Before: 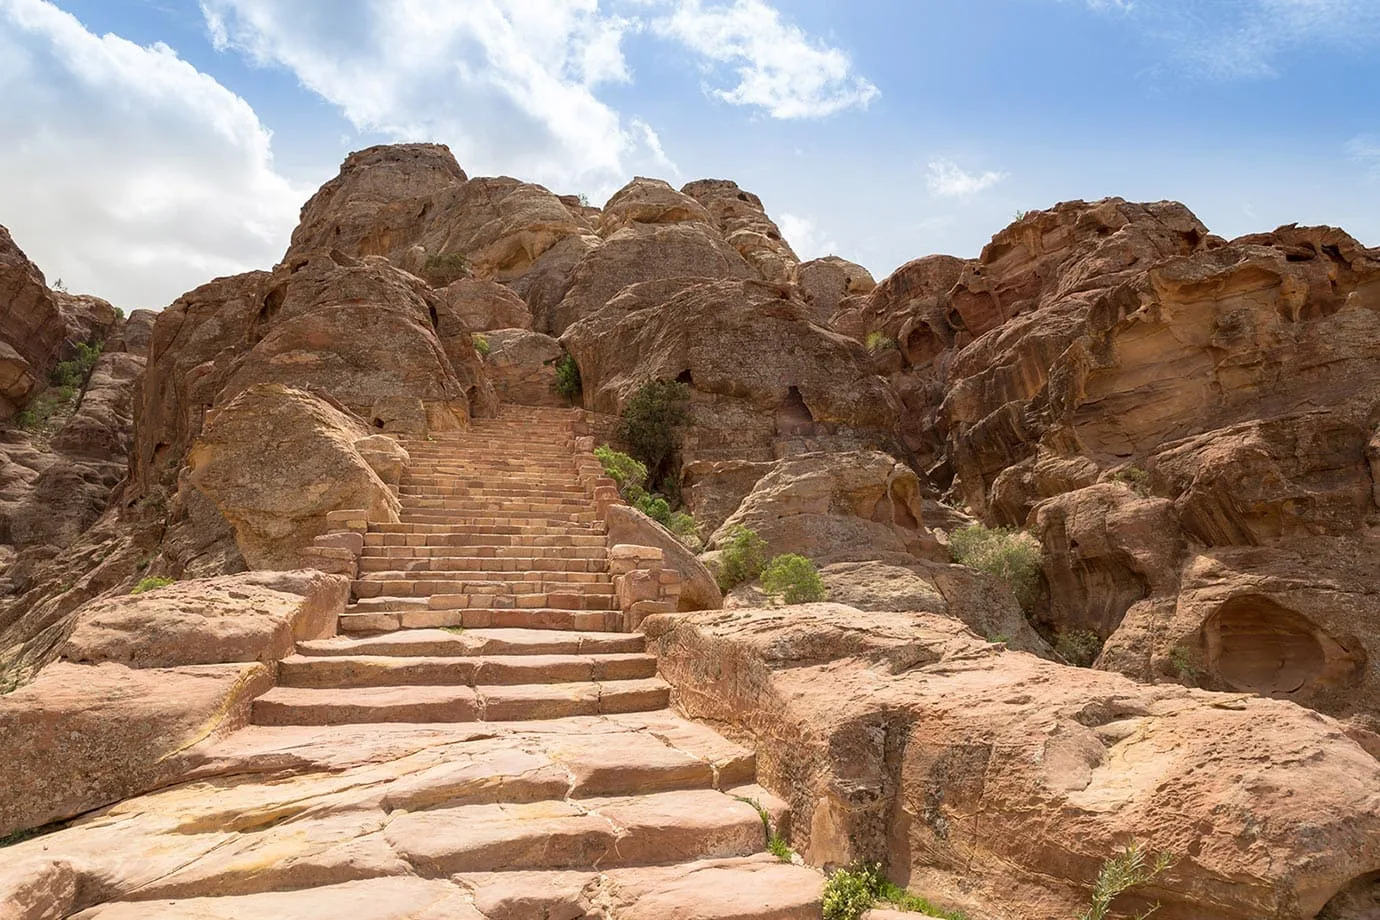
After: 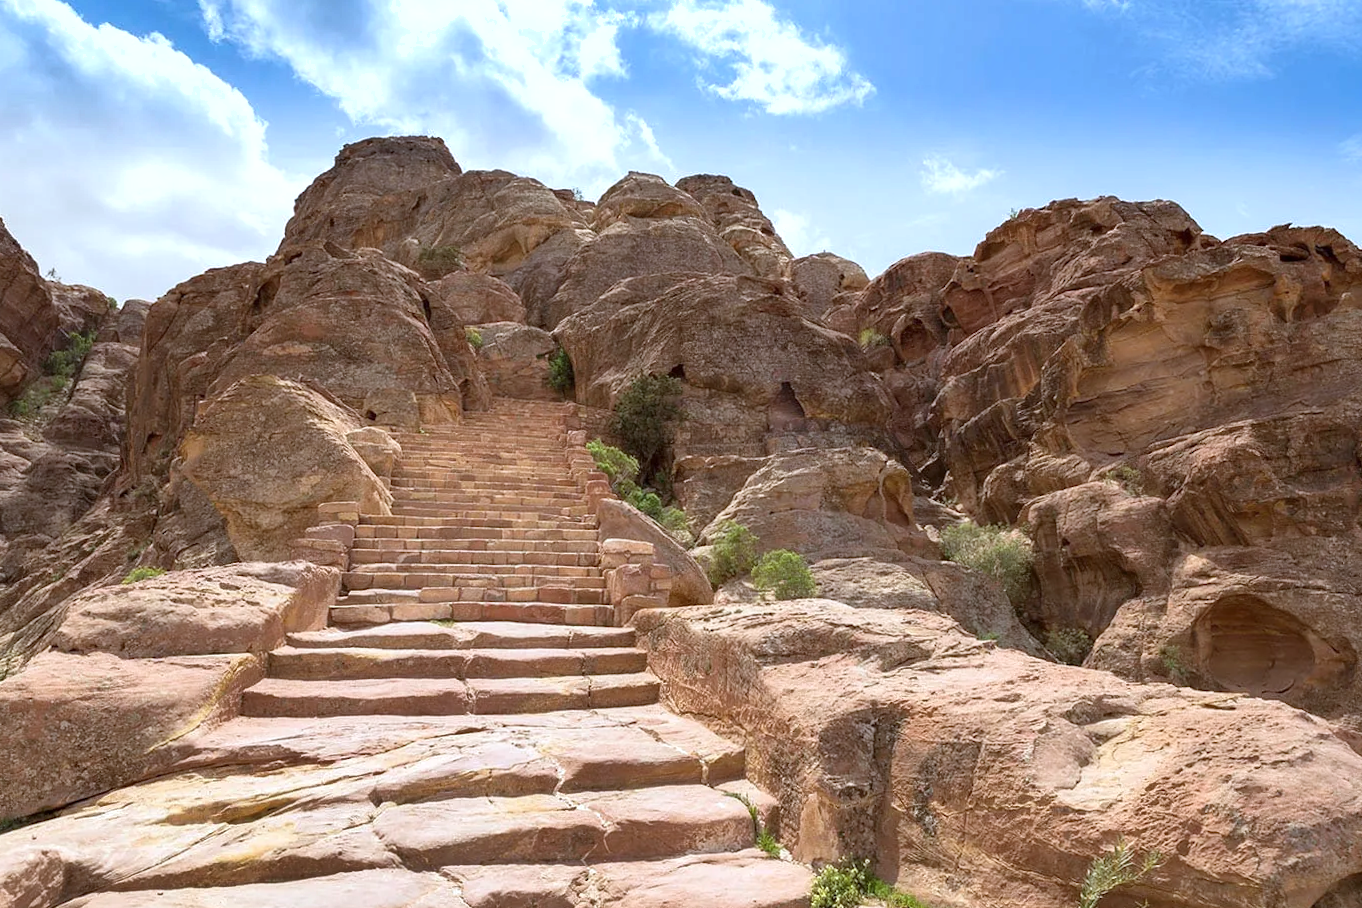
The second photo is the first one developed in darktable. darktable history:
exposure: exposure 0.197 EV, compensate highlight preservation false
crop and rotate: angle -0.5°
color calibration: x 0.372, y 0.386, temperature 4283.97 K
shadows and highlights: soften with gaussian
base curve: exposure shift 0, preserve colors none
